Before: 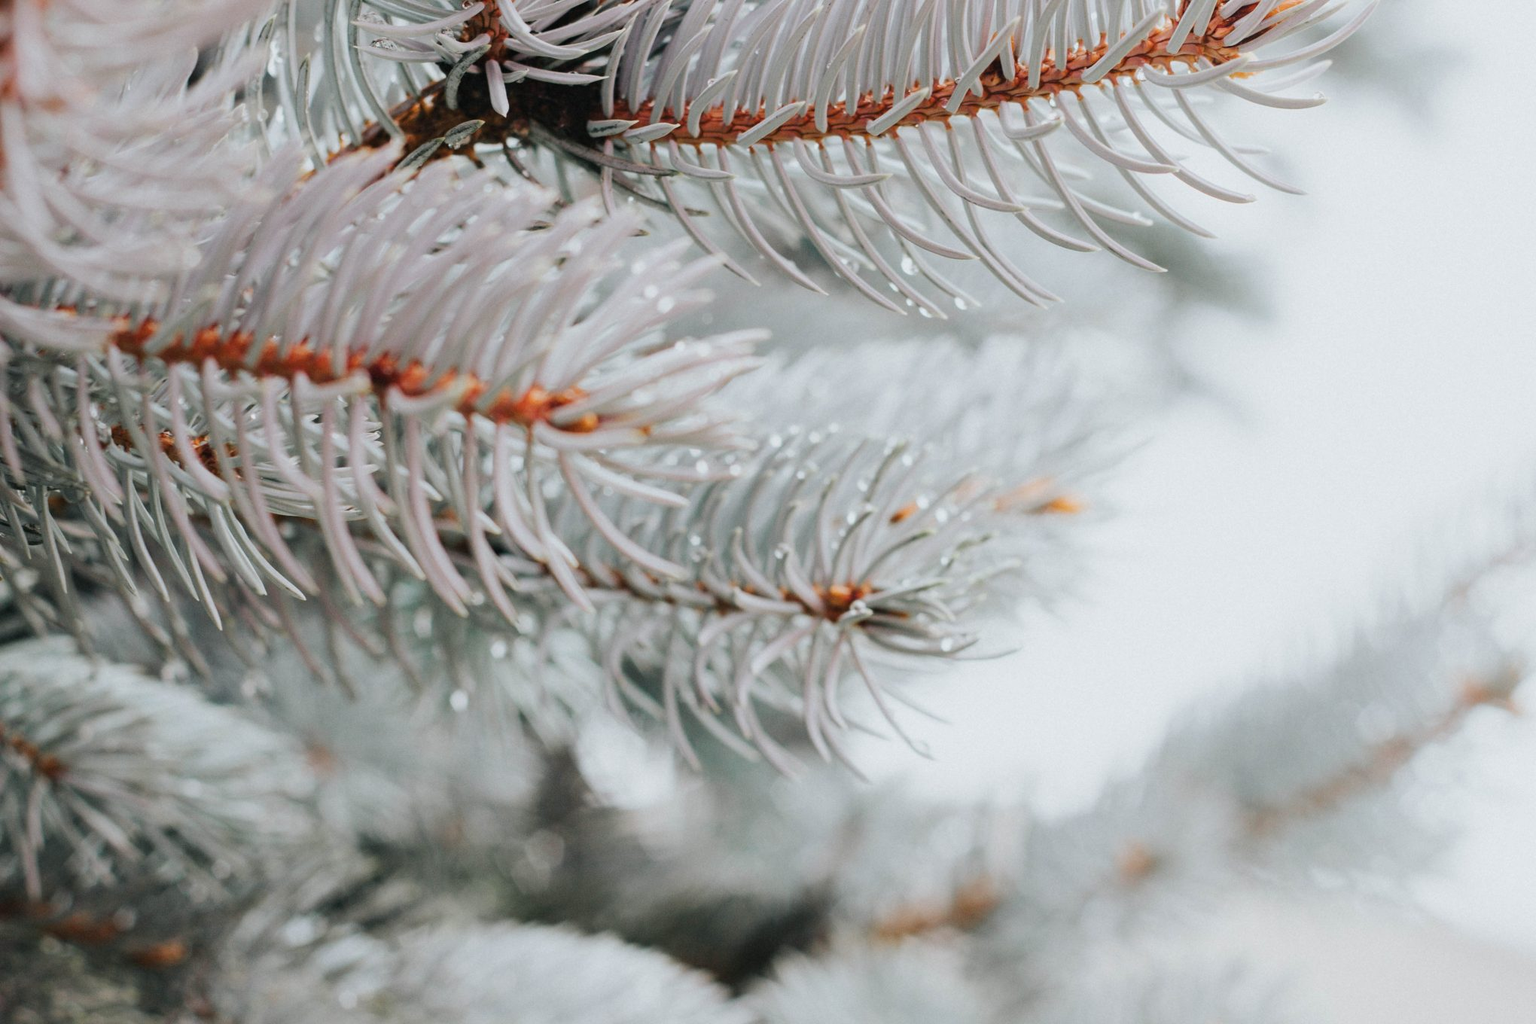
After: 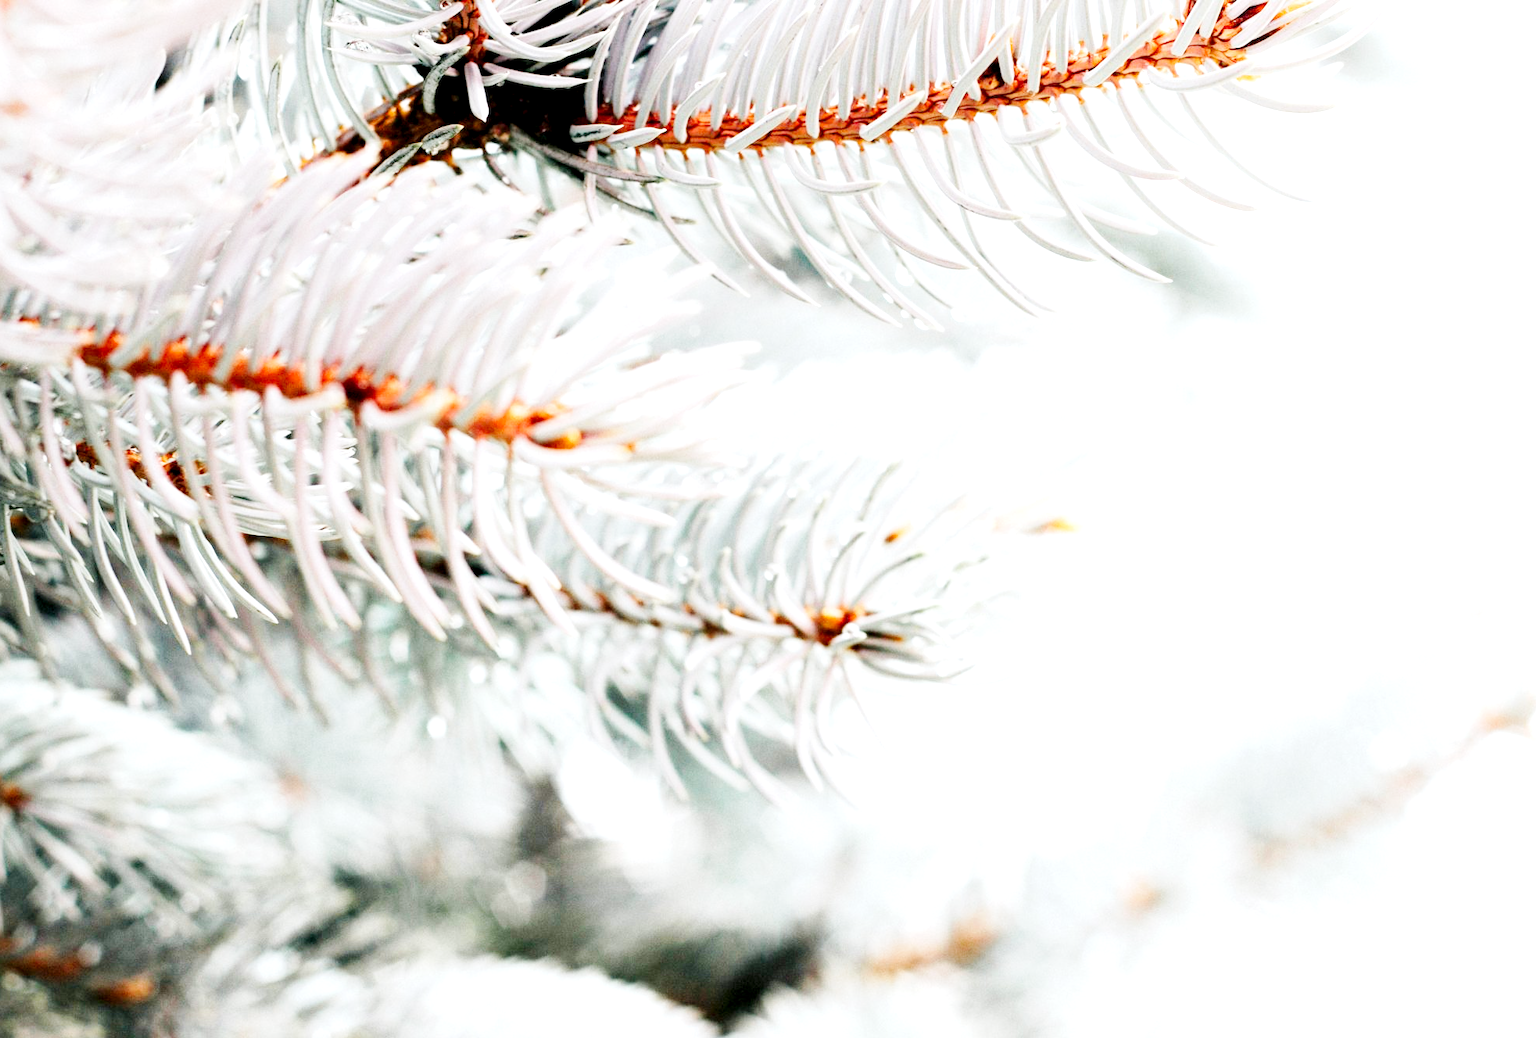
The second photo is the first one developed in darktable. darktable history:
crop and rotate: left 2.536%, right 1.107%, bottom 2.246%
exposure: black level correction 0.011, exposure 1.088 EV, compensate exposure bias true, compensate highlight preservation false
base curve: curves: ch0 [(0, 0) (0.032, 0.025) (0.121, 0.166) (0.206, 0.329) (0.605, 0.79) (1, 1)], preserve colors none
